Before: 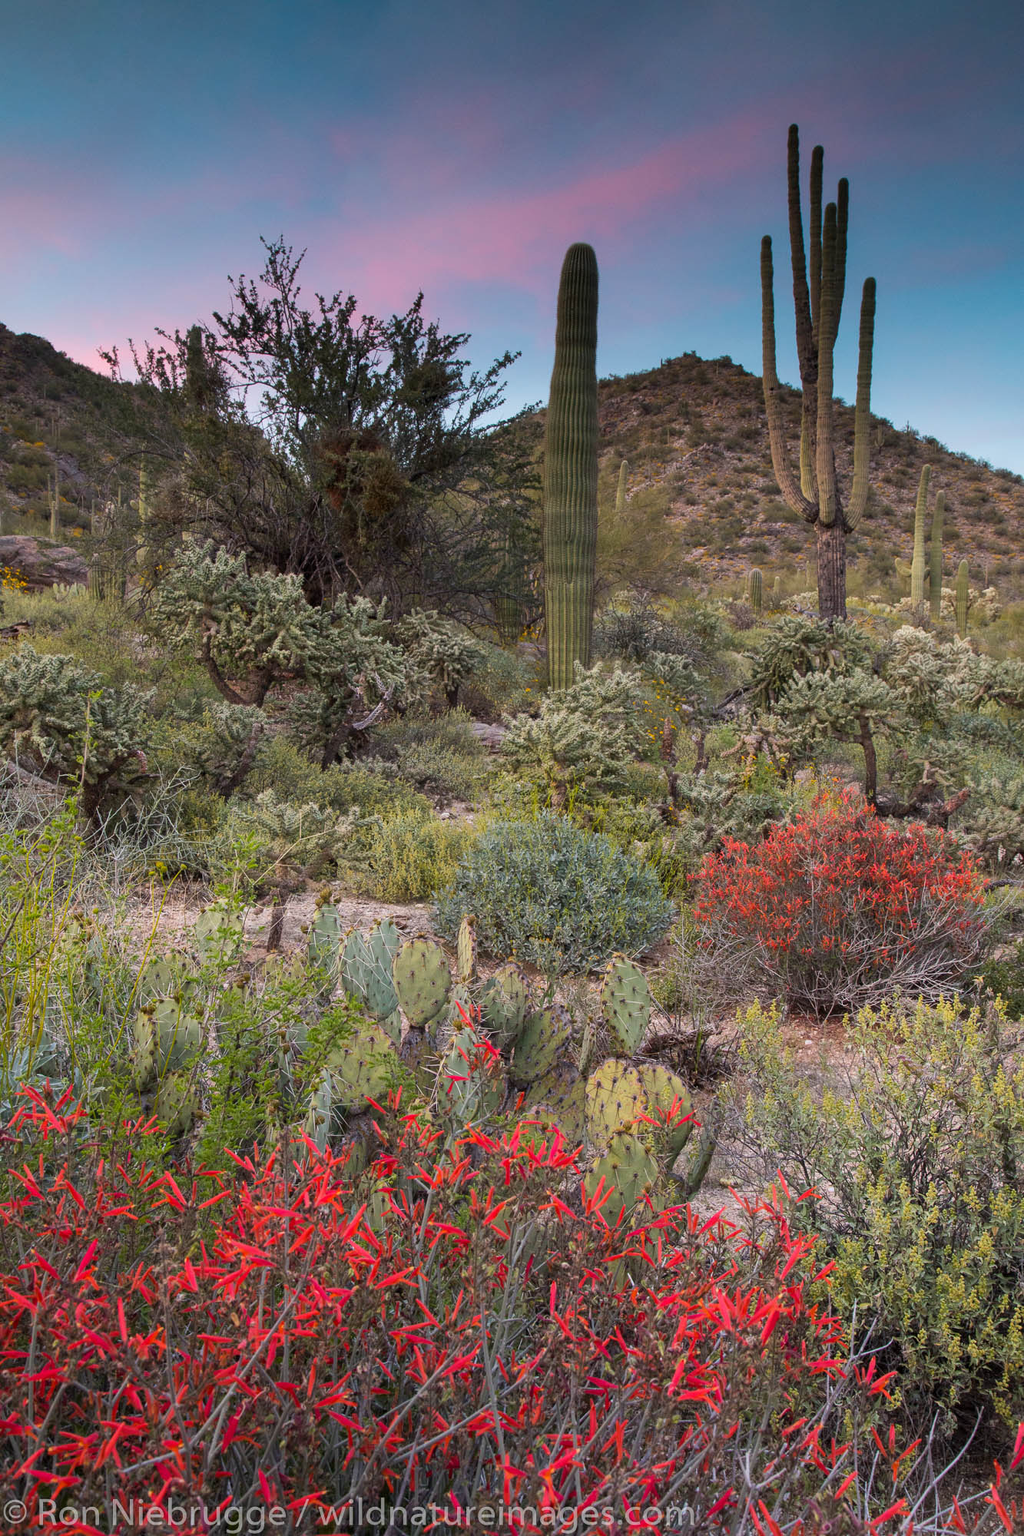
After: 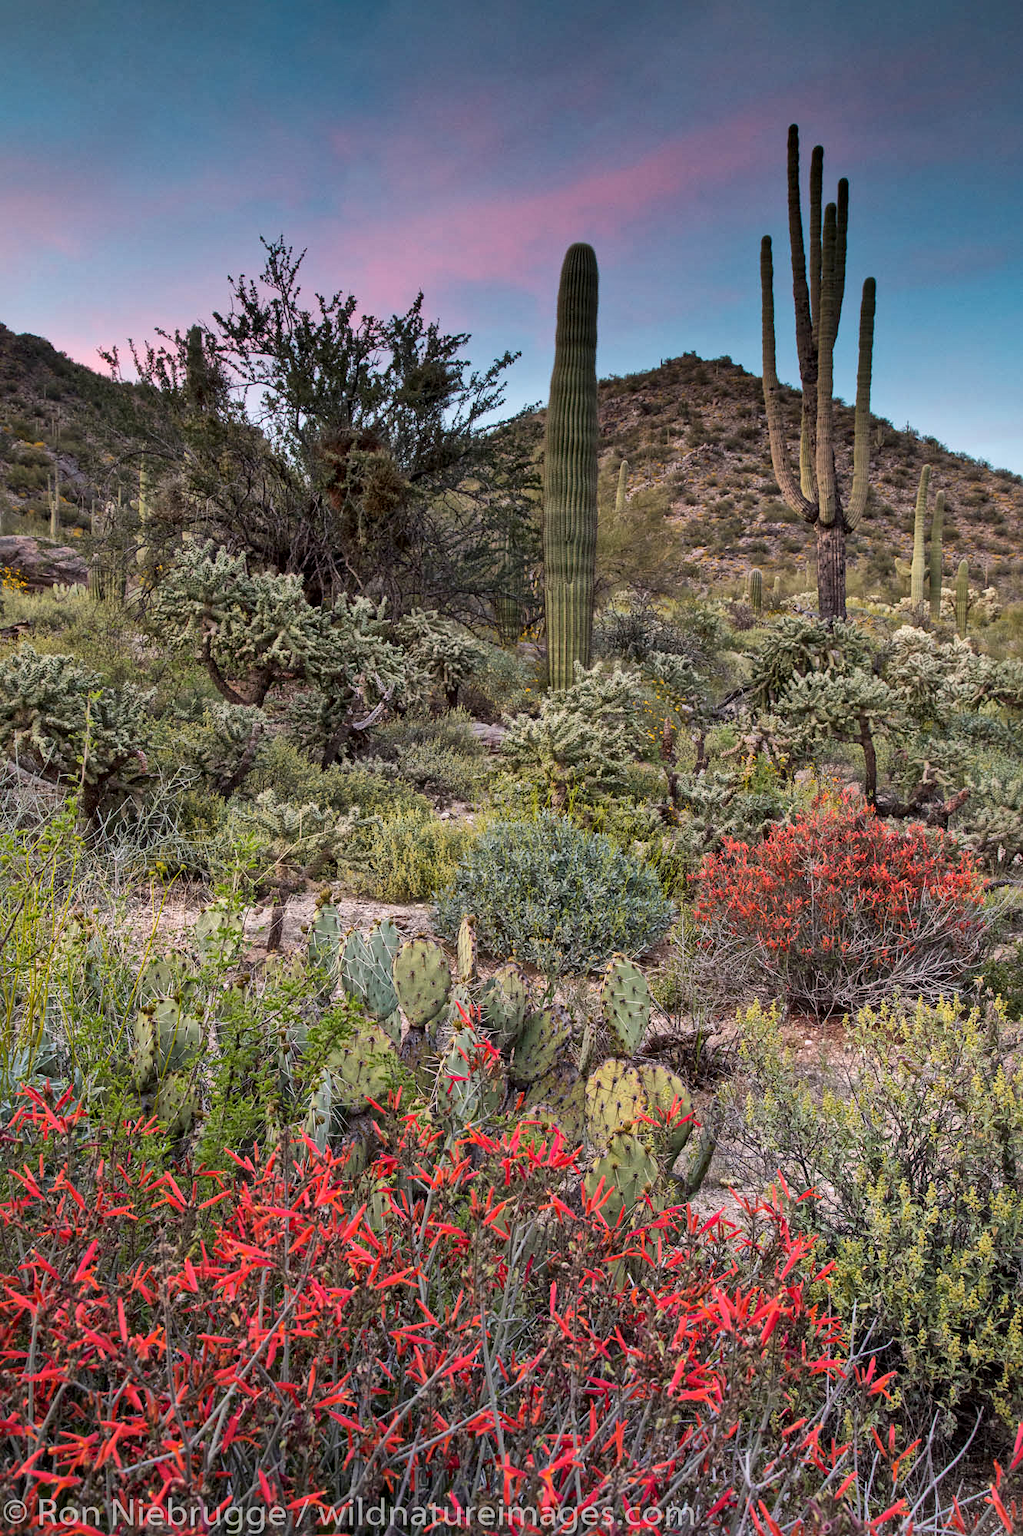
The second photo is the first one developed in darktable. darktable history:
local contrast: mode bilateral grid, contrast 20, coarseness 18, detail 163%, midtone range 0.2
shadows and highlights: shadows 34.48, highlights -34.99, soften with gaussian
